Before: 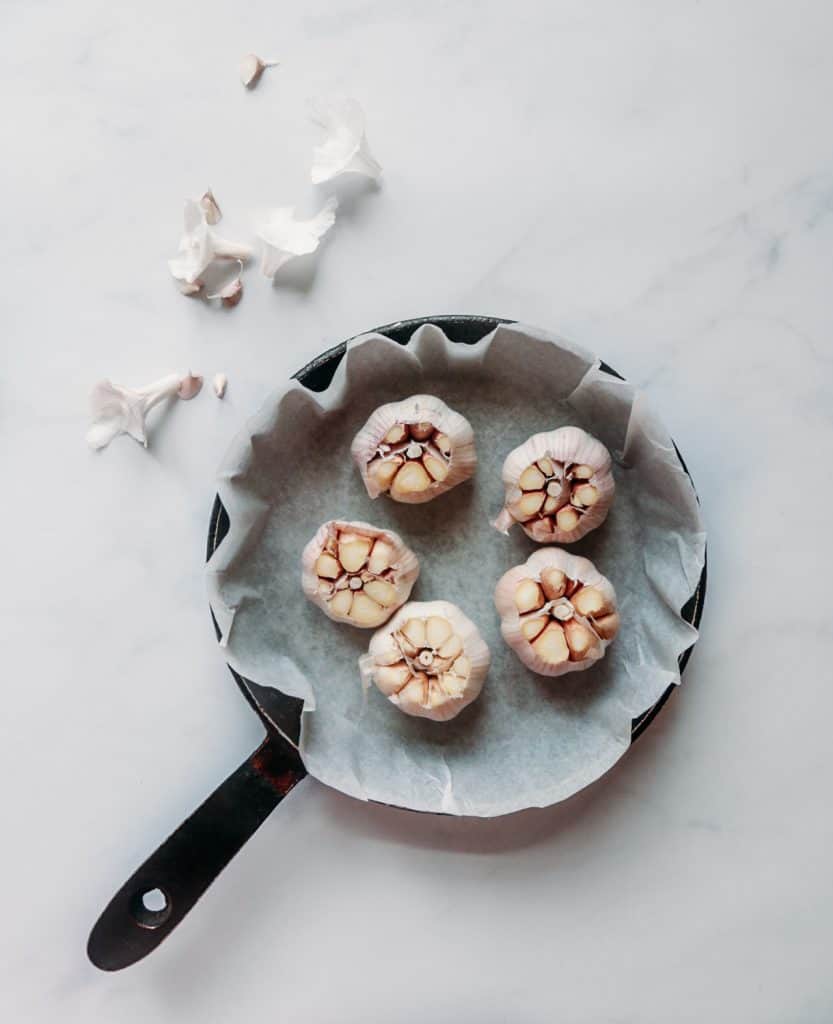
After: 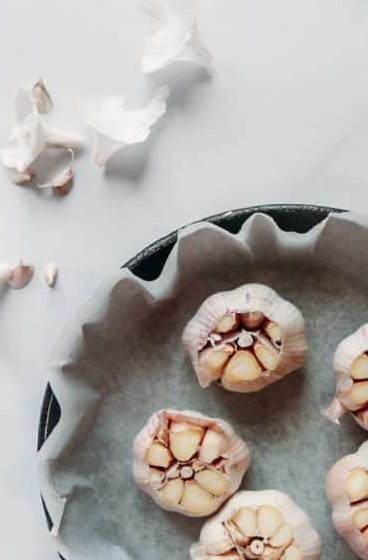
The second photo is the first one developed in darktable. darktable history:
crop: left 20.4%, top 10.855%, right 35.397%, bottom 34.418%
